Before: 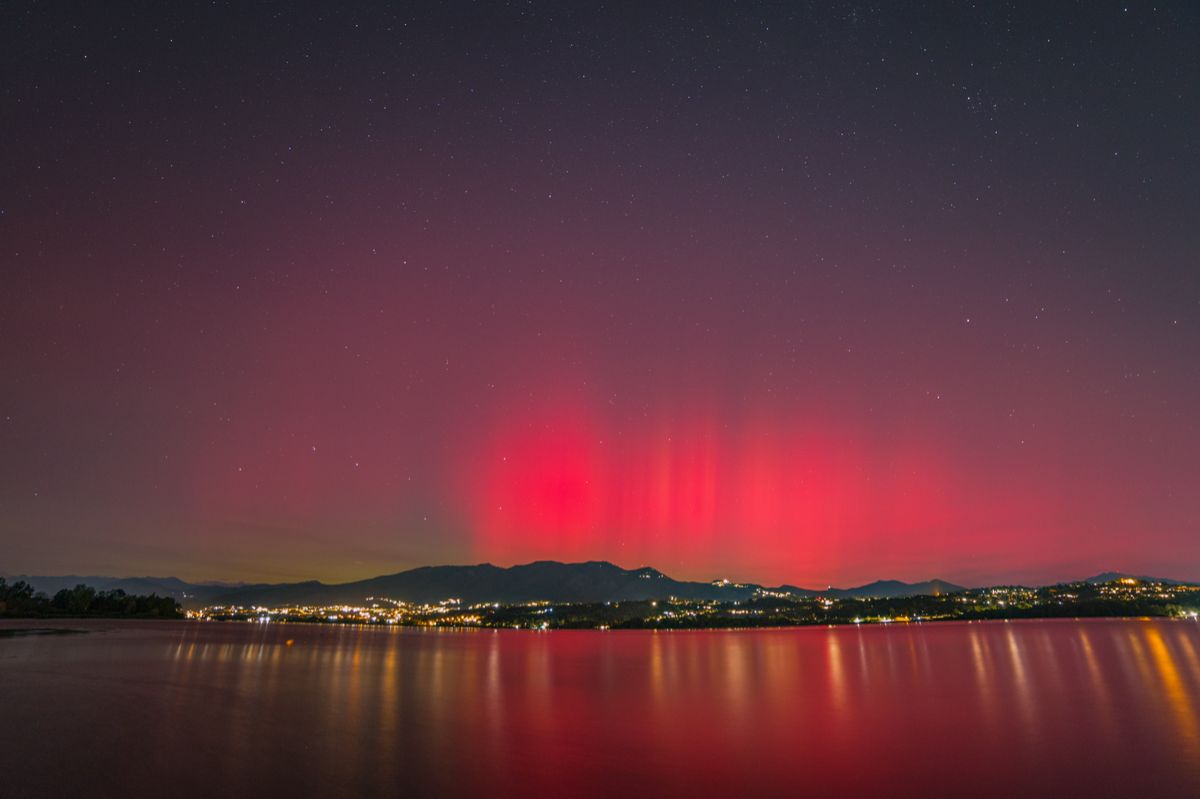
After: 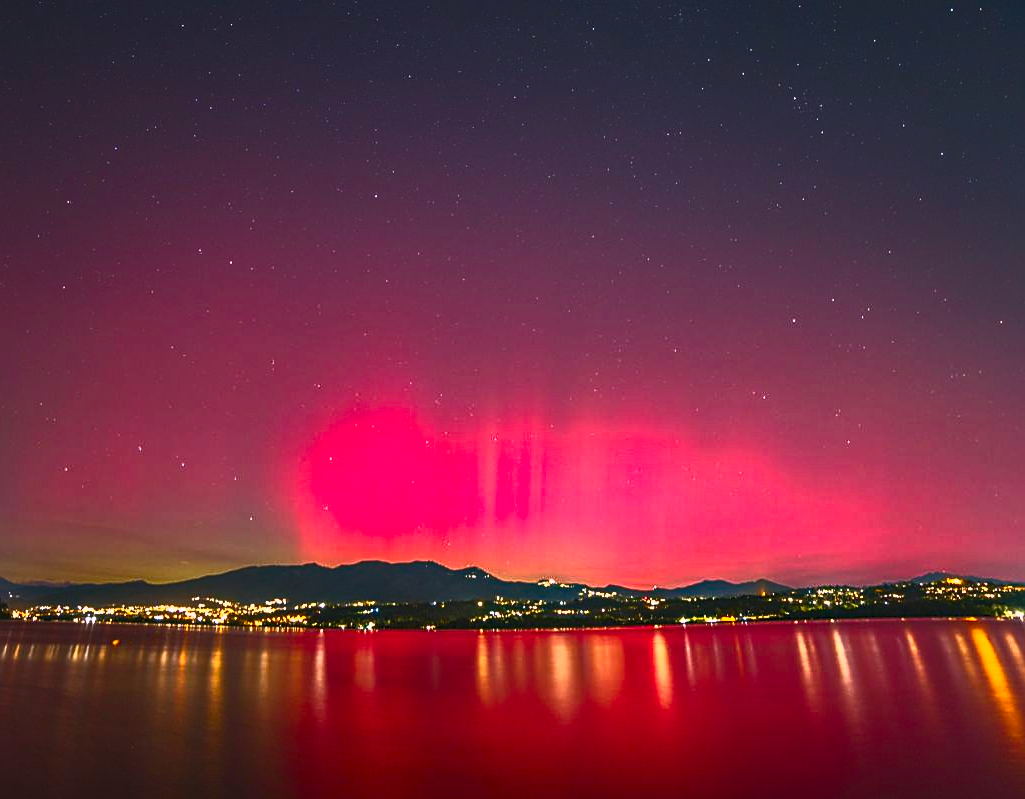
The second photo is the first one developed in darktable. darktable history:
contrast brightness saturation: contrast 0.841, brightness 0.593, saturation 0.572
sharpen: on, module defaults
crop and rotate: left 14.569%
